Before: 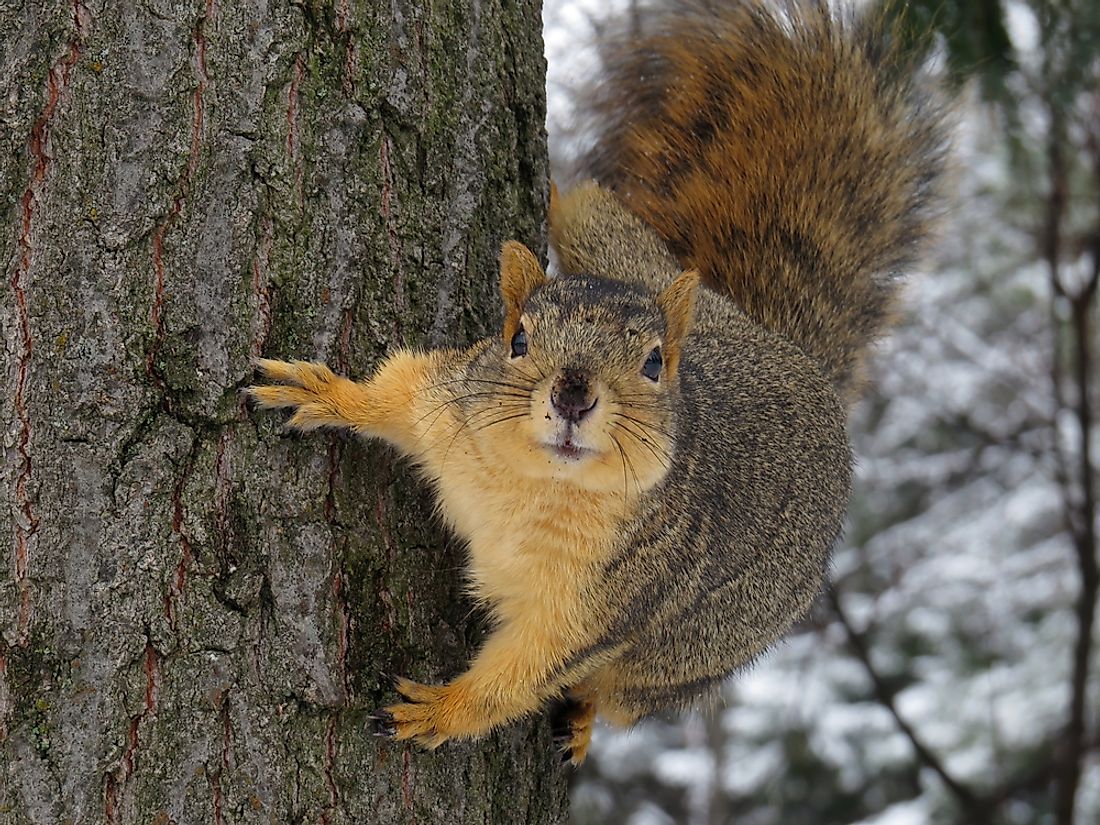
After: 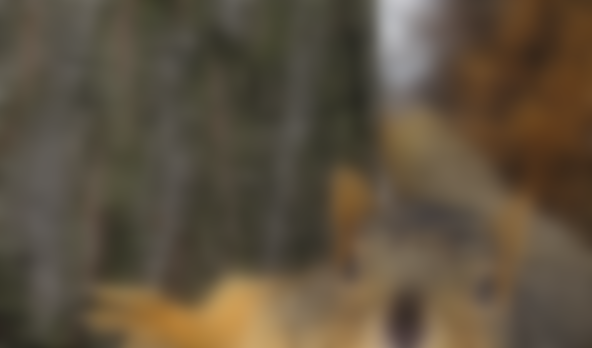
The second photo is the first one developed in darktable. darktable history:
crop: left 15.306%, top 9.065%, right 30.789%, bottom 48.638%
sharpen: amount 0.2
lowpass: on, module defaults
